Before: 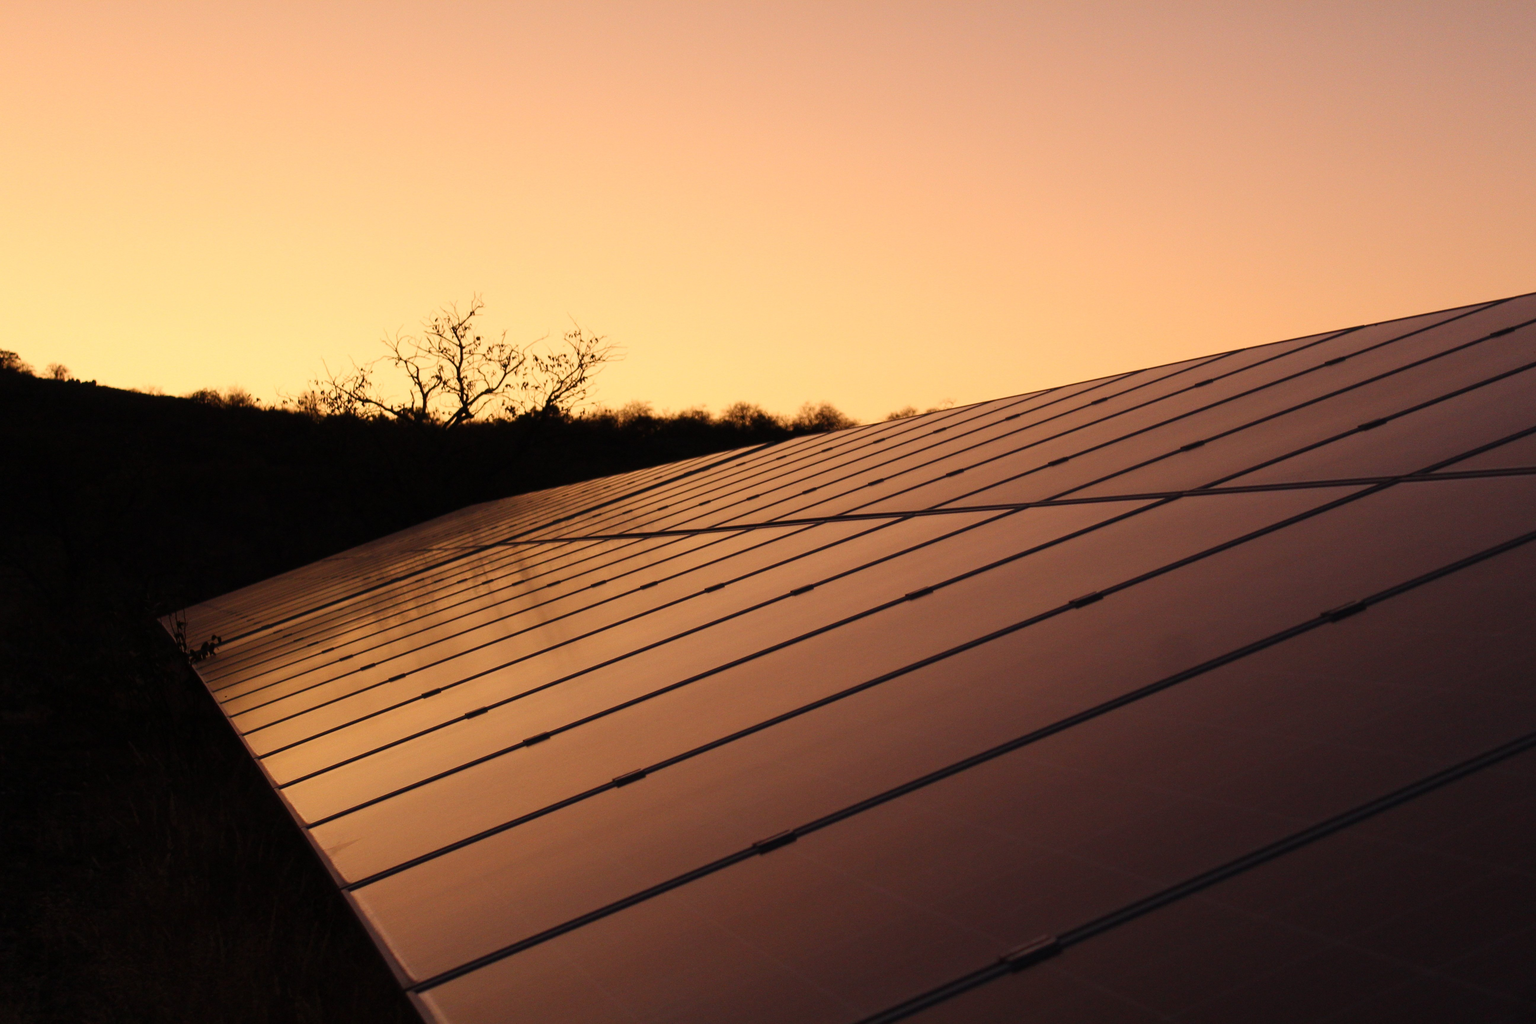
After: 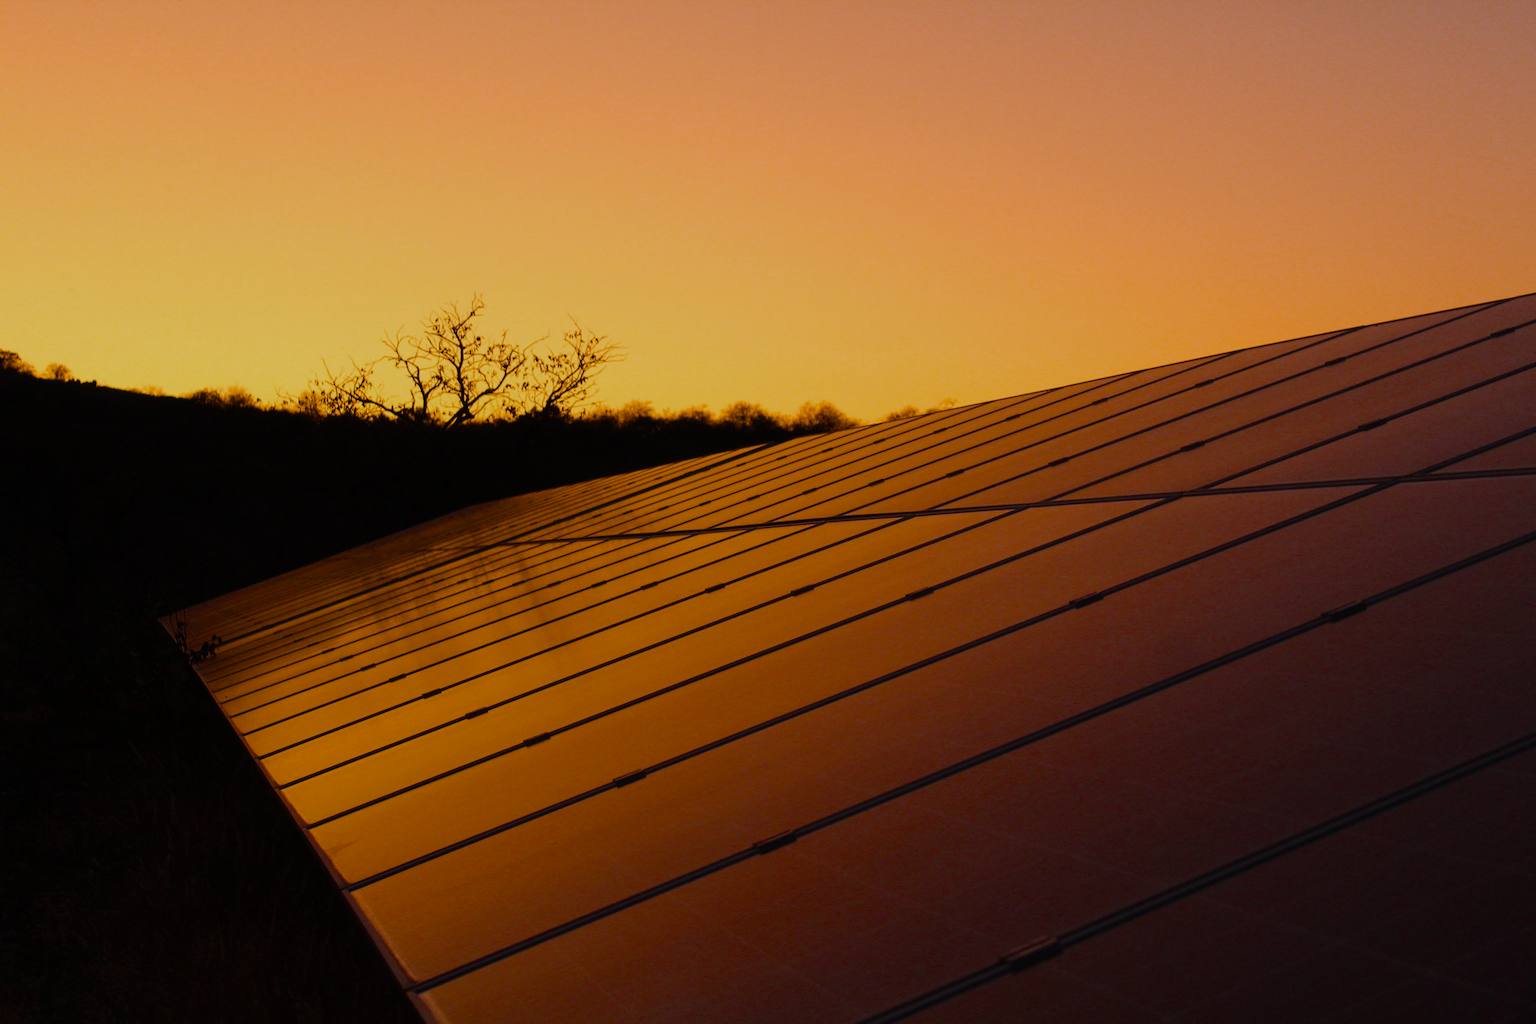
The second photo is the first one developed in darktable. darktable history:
exposure: exposure -0.447 EV, compensate exposure bias true, compensate highlight preservation false
color balance rgb: highlights gain › chroma 0.233%, highlights gain › hue 330.5°, linear chroma grading › global chroma 14.962%, perceptual saturation grading › global saturation 18.122%, saturation formula JzAzBz (2021)
